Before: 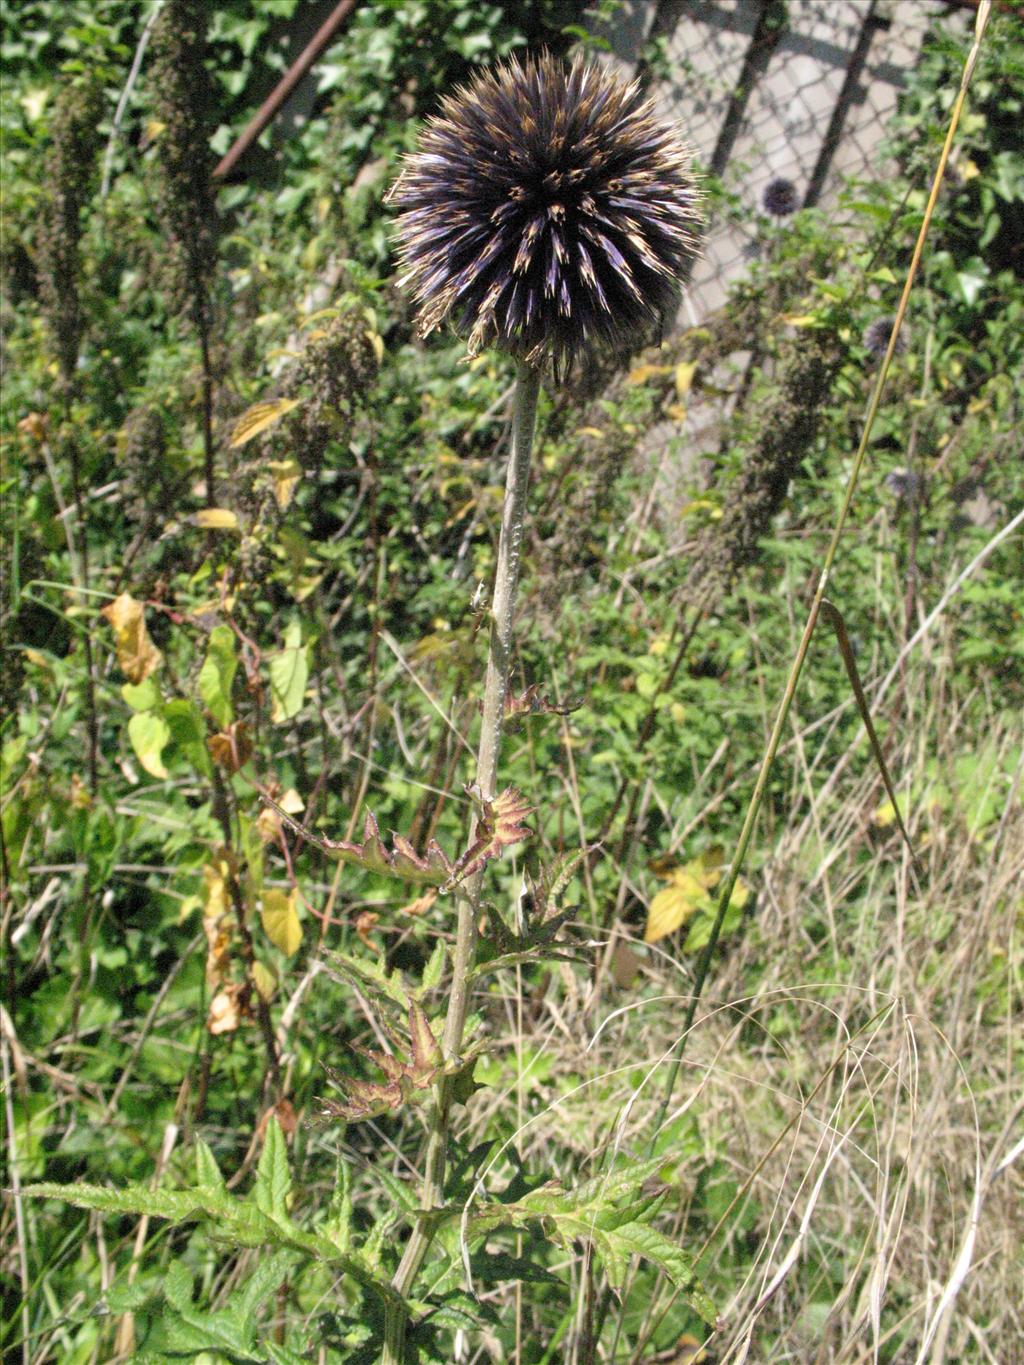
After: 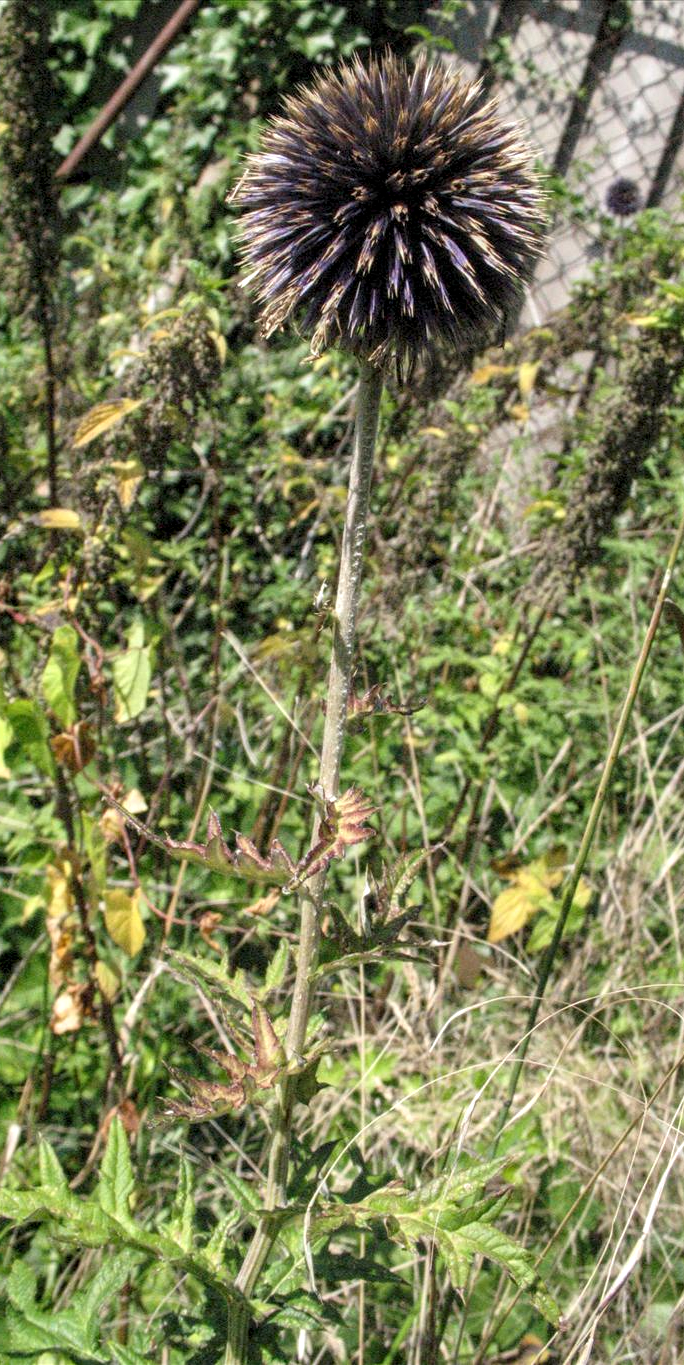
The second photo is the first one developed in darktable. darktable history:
crop: left 15.392%, right 17.802%
local contrast: detail 130%
